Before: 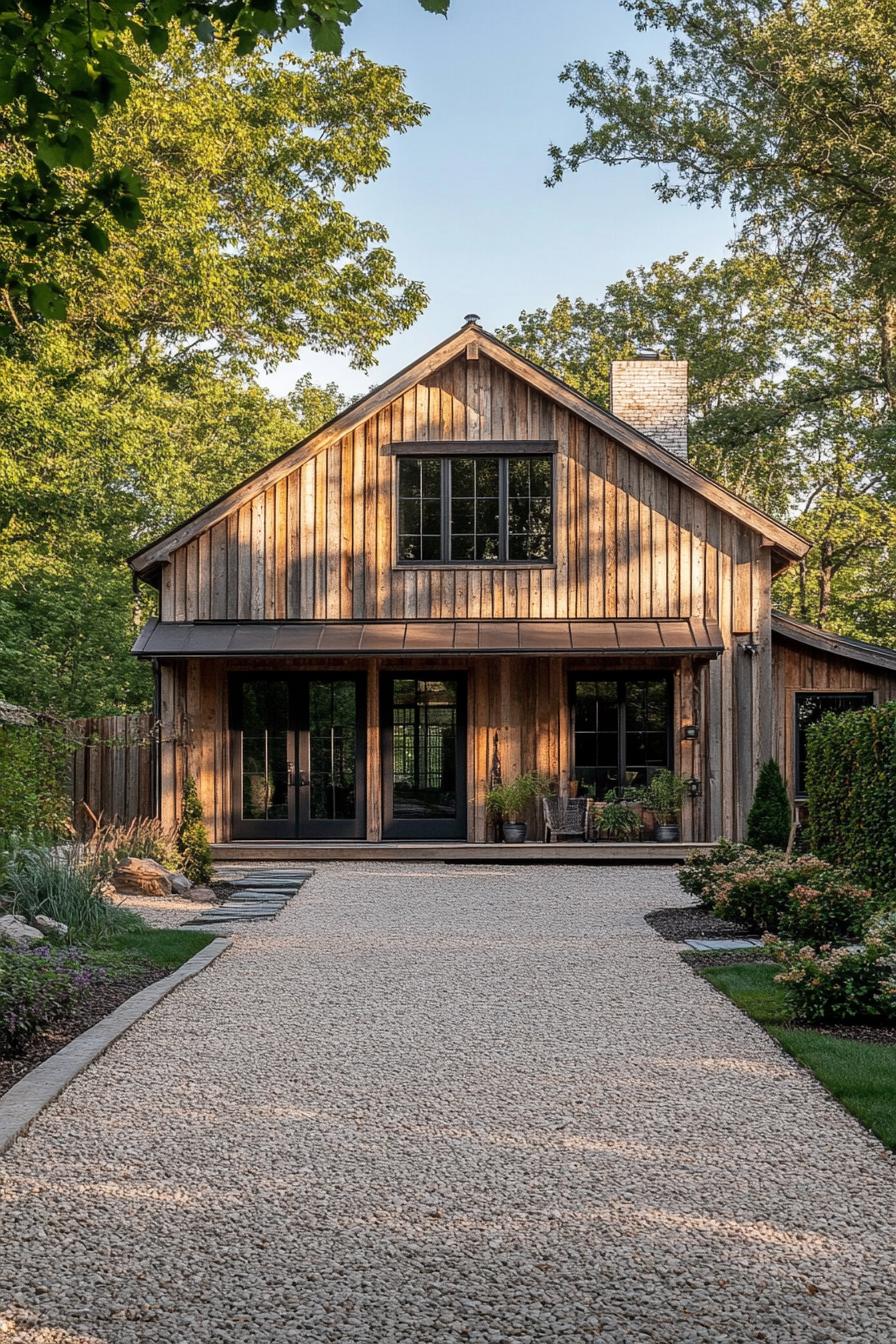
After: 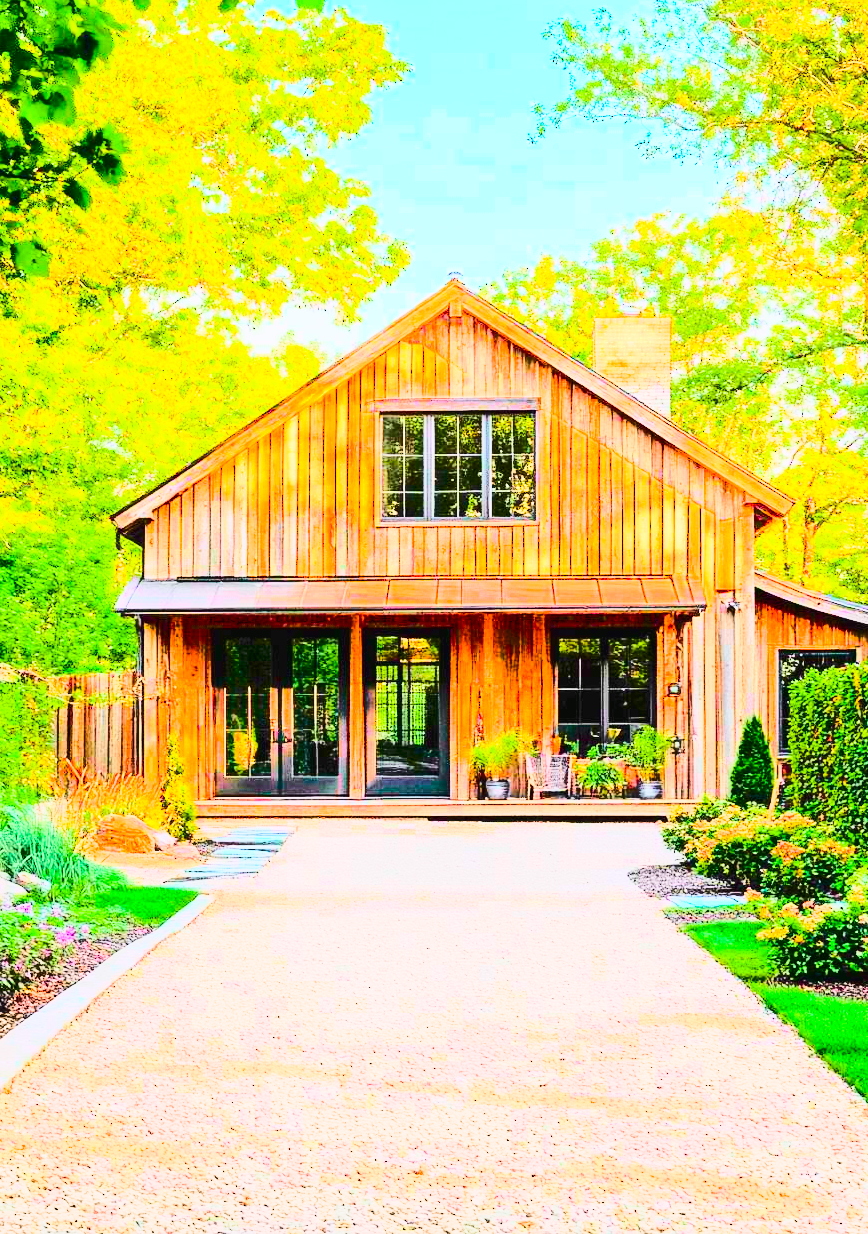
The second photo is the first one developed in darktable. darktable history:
crop: left 1.964%, top 3.251%, right 1.122%, bottom 4.933%
levels: mode automatic, gray 50.8%
color balance rgb: linear chroma grading › shadows 10%, linear chroma grading › highlights 10%, linear chroma grading › global chroma 15%, linear chroma grading › mid-tones 15%, perceptual saturation grading › global saturation 40%, perceptual saturation grading › highlights -25%, perceptual saturation grading › mid-tones 35%, perceptual saturation grading › shadows 35%, perceptual brilliance grading › global brilliance 11.29%, global vibrance 11.29%
tone curve: curves: ch0 [(0, 0.018) (0.036, 0.038) (0.15, 0.131) (0.27, 0.247) (0.503, 0.556) (0.763, 0.785) (1, 0.919)]; ch1 [(0, 0) (0.203, 0.158) (0.333, 0.283) (0.451, 0.417) (0.502, 0.5) (0.519, 0.522) (0.562, 0.588) (0.603, 0.664) (0.722, 0.813) (1, 1)]; ch2 [(0, 0) (0.29, 0.295) (0.404, 0.436) (0.497, 0.499) (0.521, 0.523) (0.561, 0.605) (0.639, 0.664) (0.712, 0.764) (1, 1)], color space Lab, independent channels, preserve colors none
sharpen: radius 2.883, amount 0.868, threshold 47.523
exposure: black level correction 0, exposure 1.7 EV, compensate exposure bias true, compensate highlight preservation false
base curve: curves: ch0 [(0, 0) (0.032, 0.037) (0.105, 0.228) (0.435, 0.76) (0.856, 0.983) (1, 1)]
contrast brightness saturation: contrast 0.2, brightness 0.16, saturation 0.22
